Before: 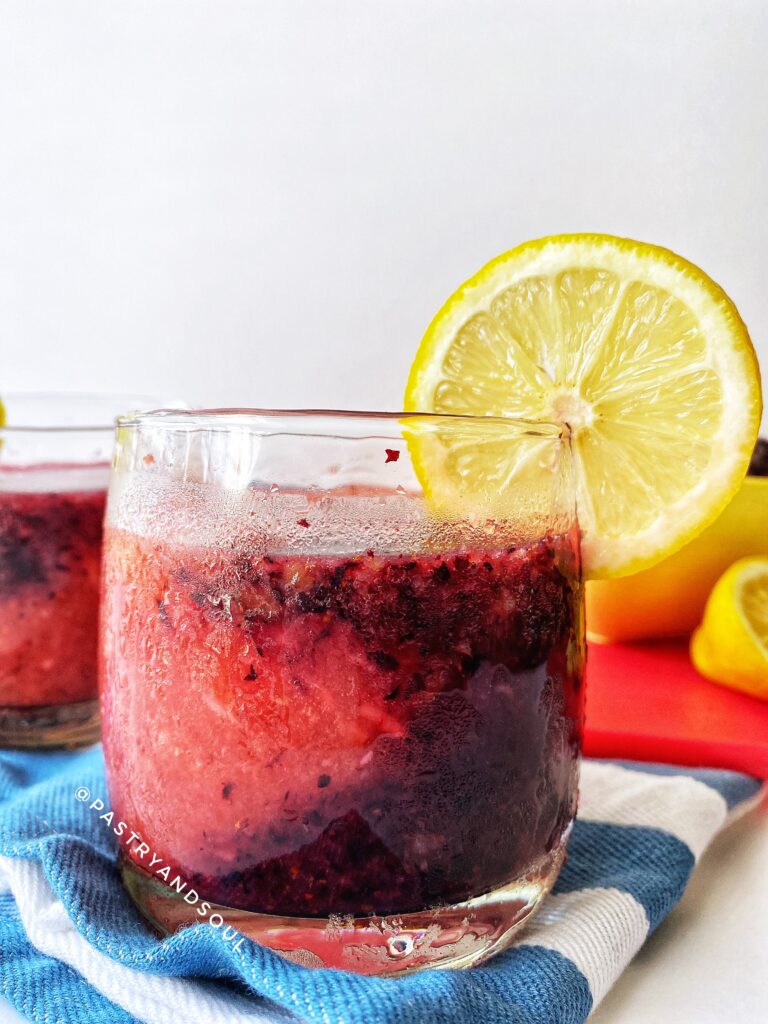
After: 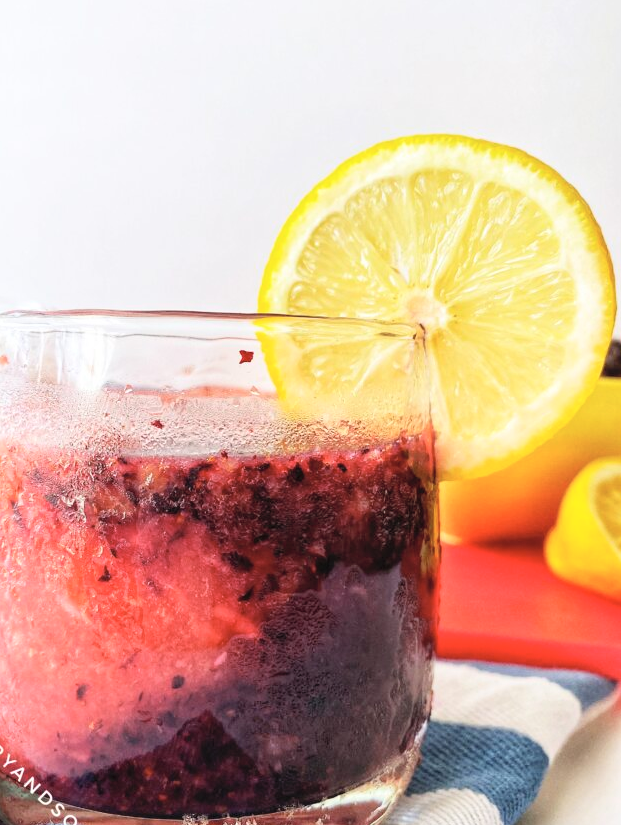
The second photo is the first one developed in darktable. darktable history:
crop: left 19.062%, top 9.668%, right 0%, bottom 9.76%
contrast brightness saturation: contrast 0.141, brightness 0.223
